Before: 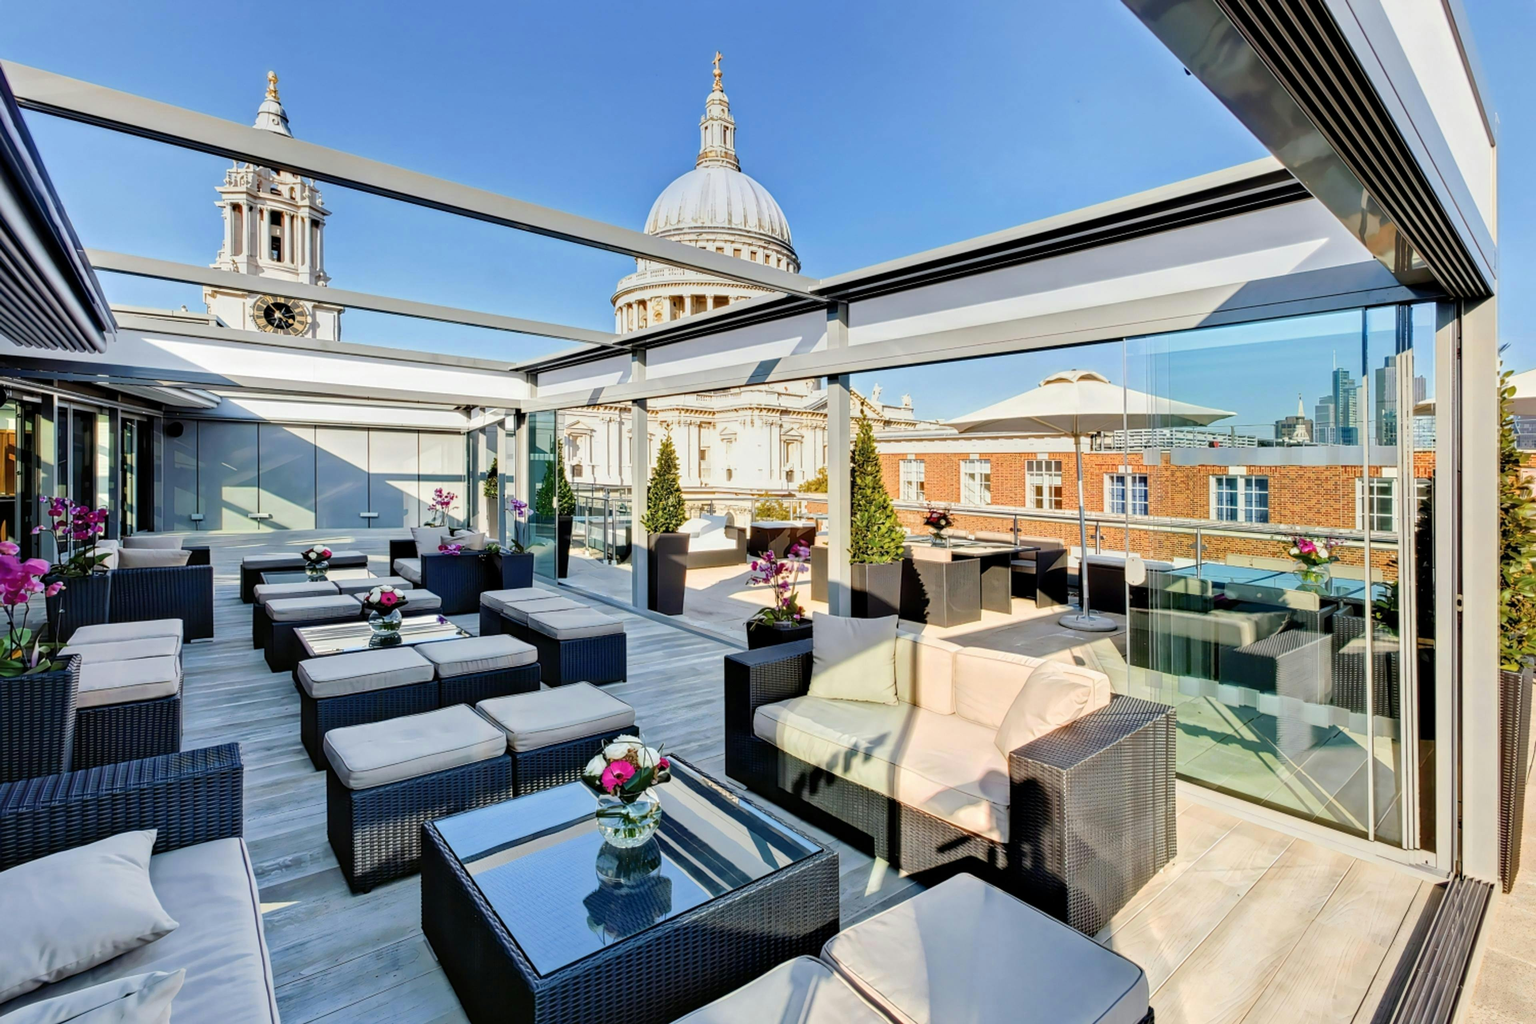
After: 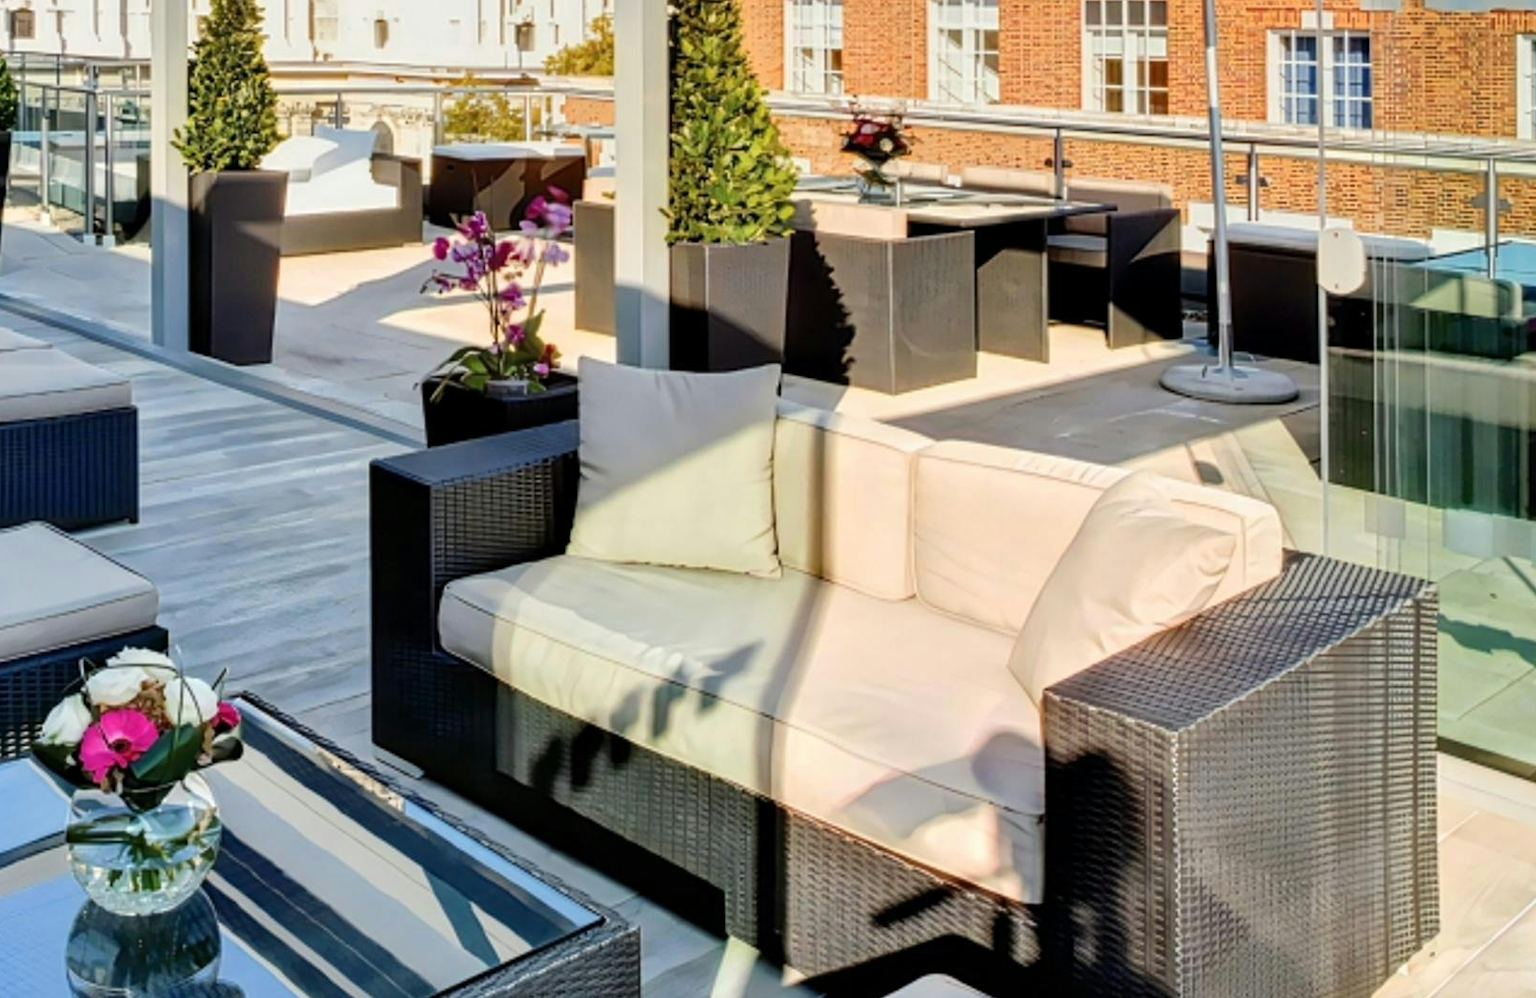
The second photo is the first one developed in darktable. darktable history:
crop: left 36.997%, top 45.033%, right 20.648%, bottom 13.646%
